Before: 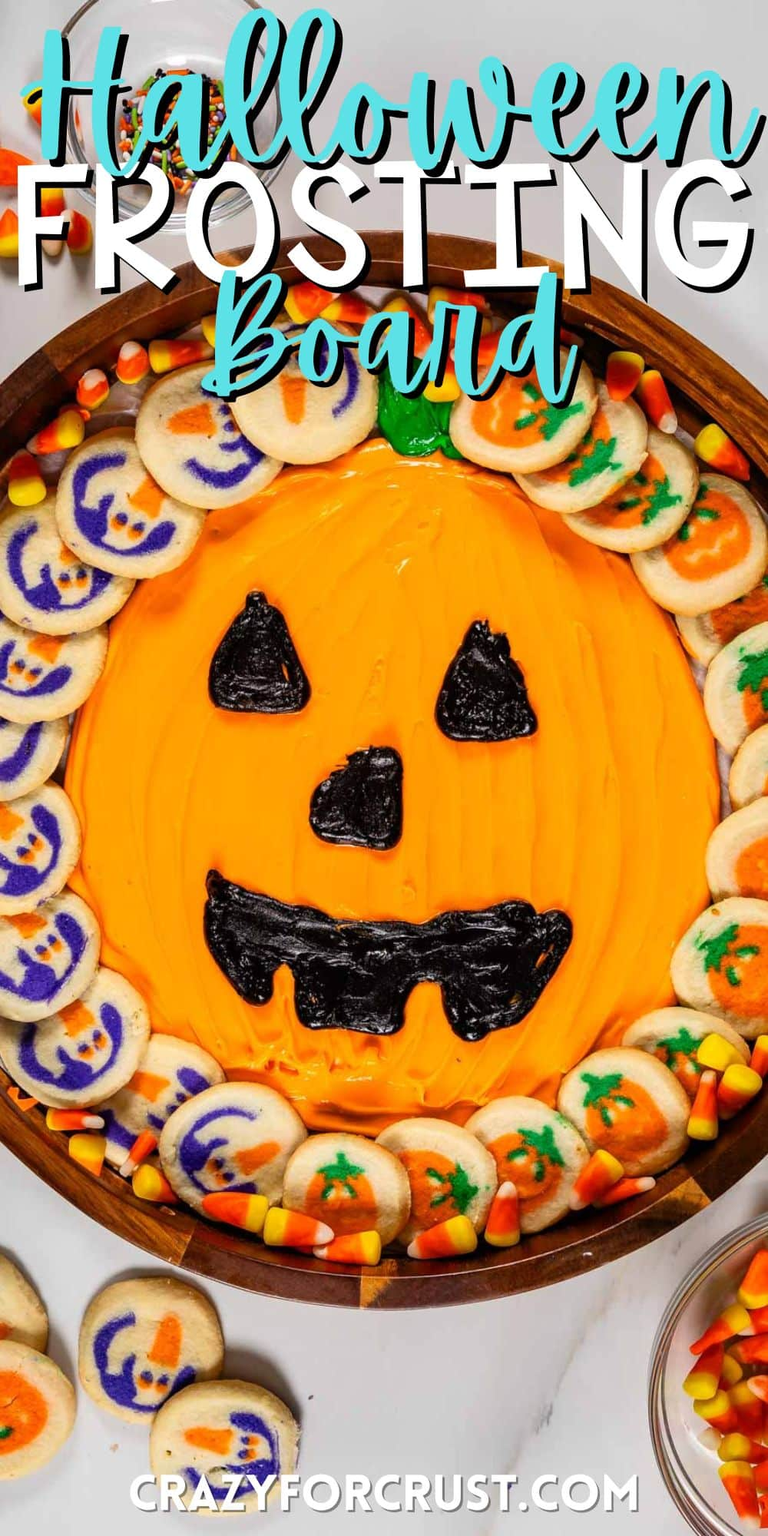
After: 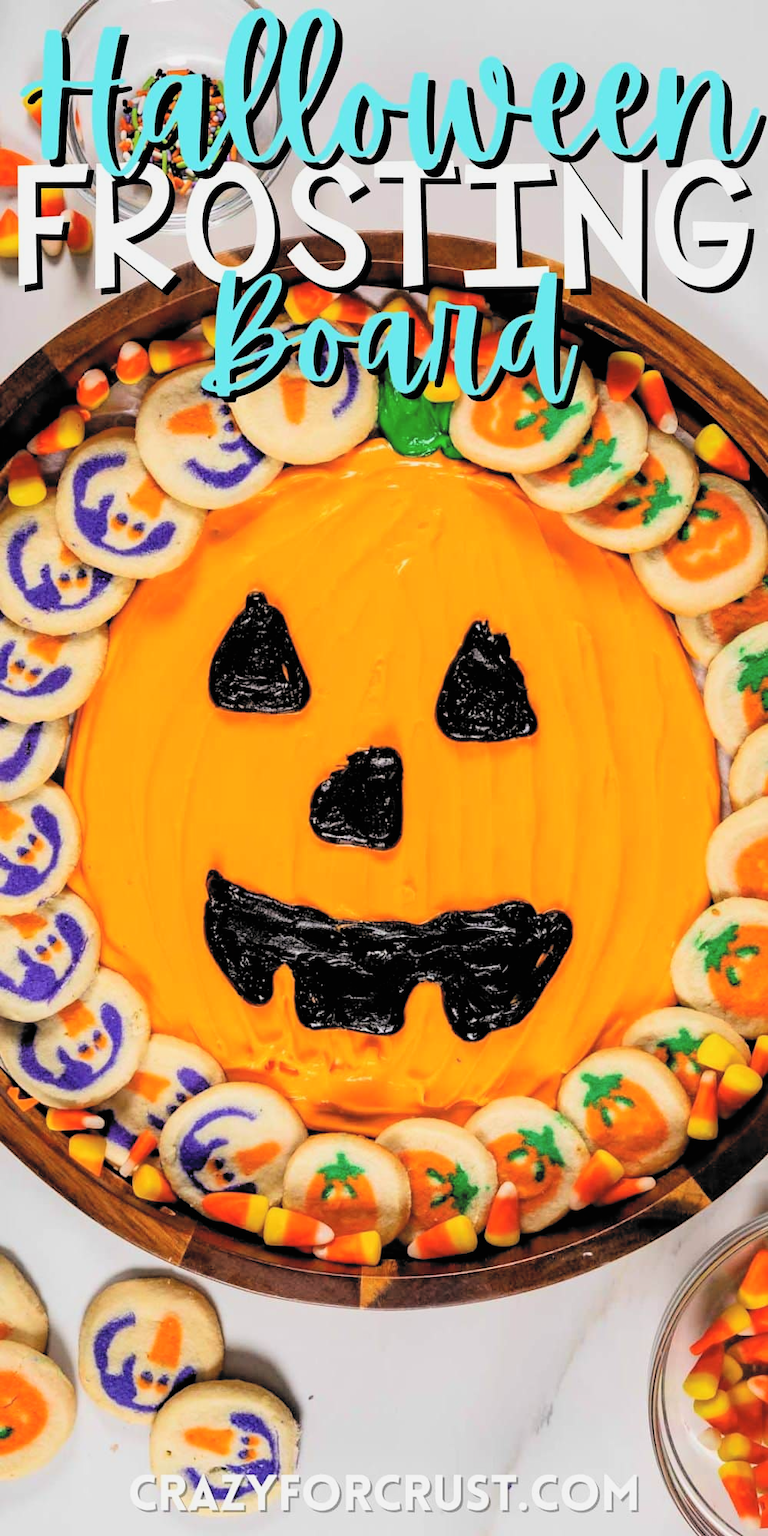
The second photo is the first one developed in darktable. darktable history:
filmic rgb: black relative exposure -5.12 EV, white relative exposure 3.2 EV, hardness 3.46, contrast 1.183, highlights saturation mix -28.75%, color science v6 (2022)
contrast brightness saturation: brightness 0.151
color zones: curves: ch0 [(0, 0.558) (0.143, 0.559) (0.286, 0.529) (0.429, 0.505) (0.571, 0.5) (0.714, 0.5) (0.857, 0.5) (1, 0.558)]; ch1 [(0, 0.469) (0.01, 0.469) (0.12, 0.446) (0.248, 0.469) (0.5, 0.5) (0.748, 0.5) (0.99, 0.469) (1, 0.469)], mix -123.31%
